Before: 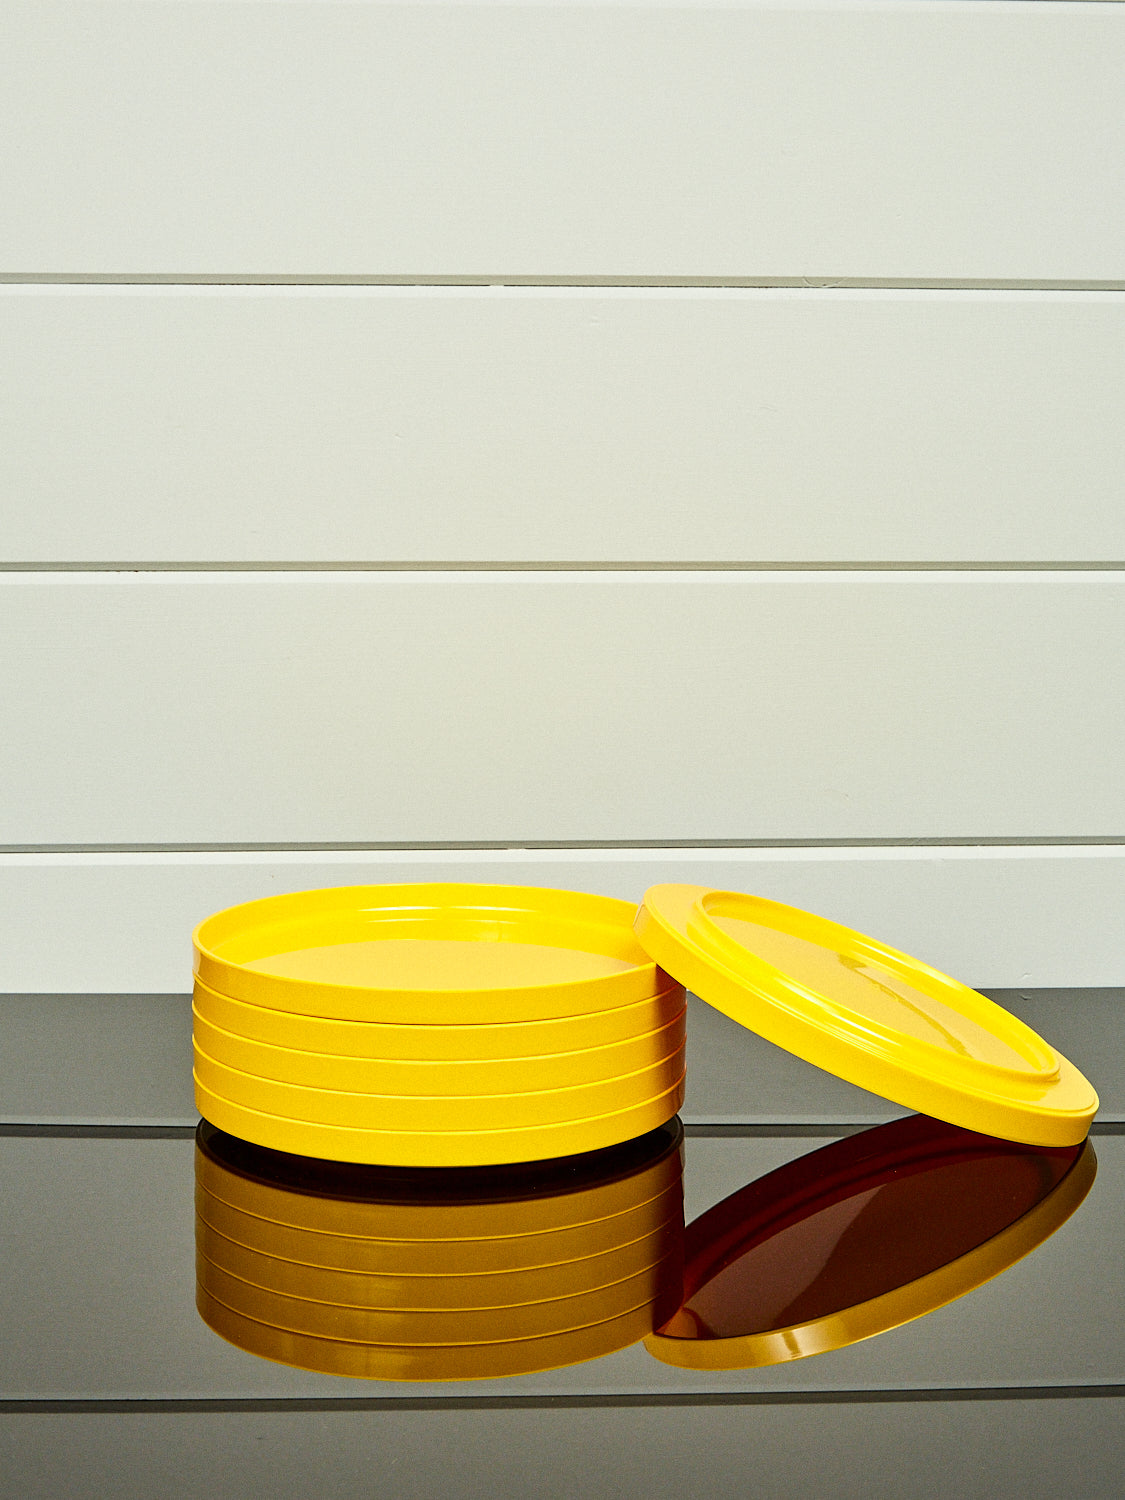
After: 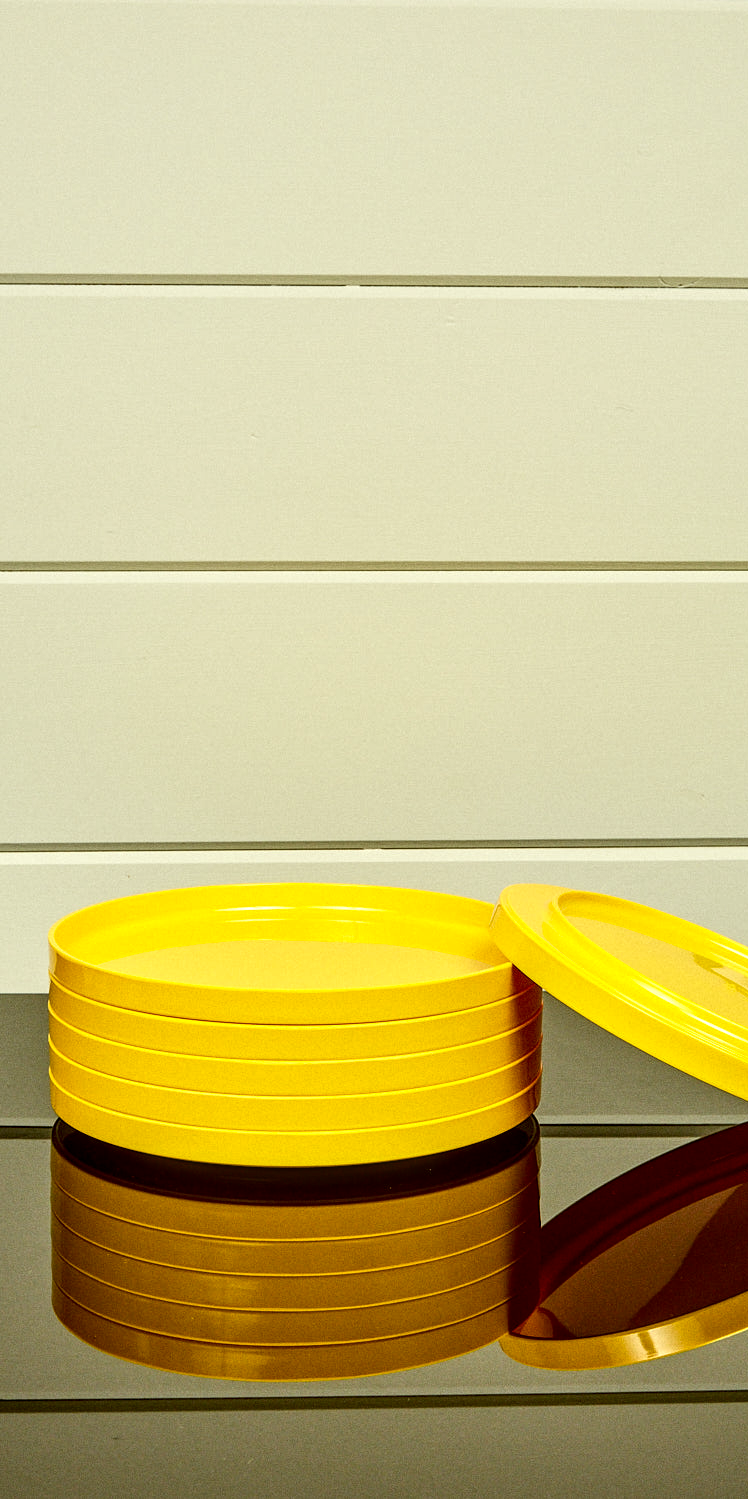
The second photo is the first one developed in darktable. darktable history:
crop and rotate: left 12.814%, right 20.628%
local contrast: highlights 59%, detail 146%
color correction: highlights a* -1.48, highlights b* 10.06, shadows a* 0.876, shadows b* 18.79
